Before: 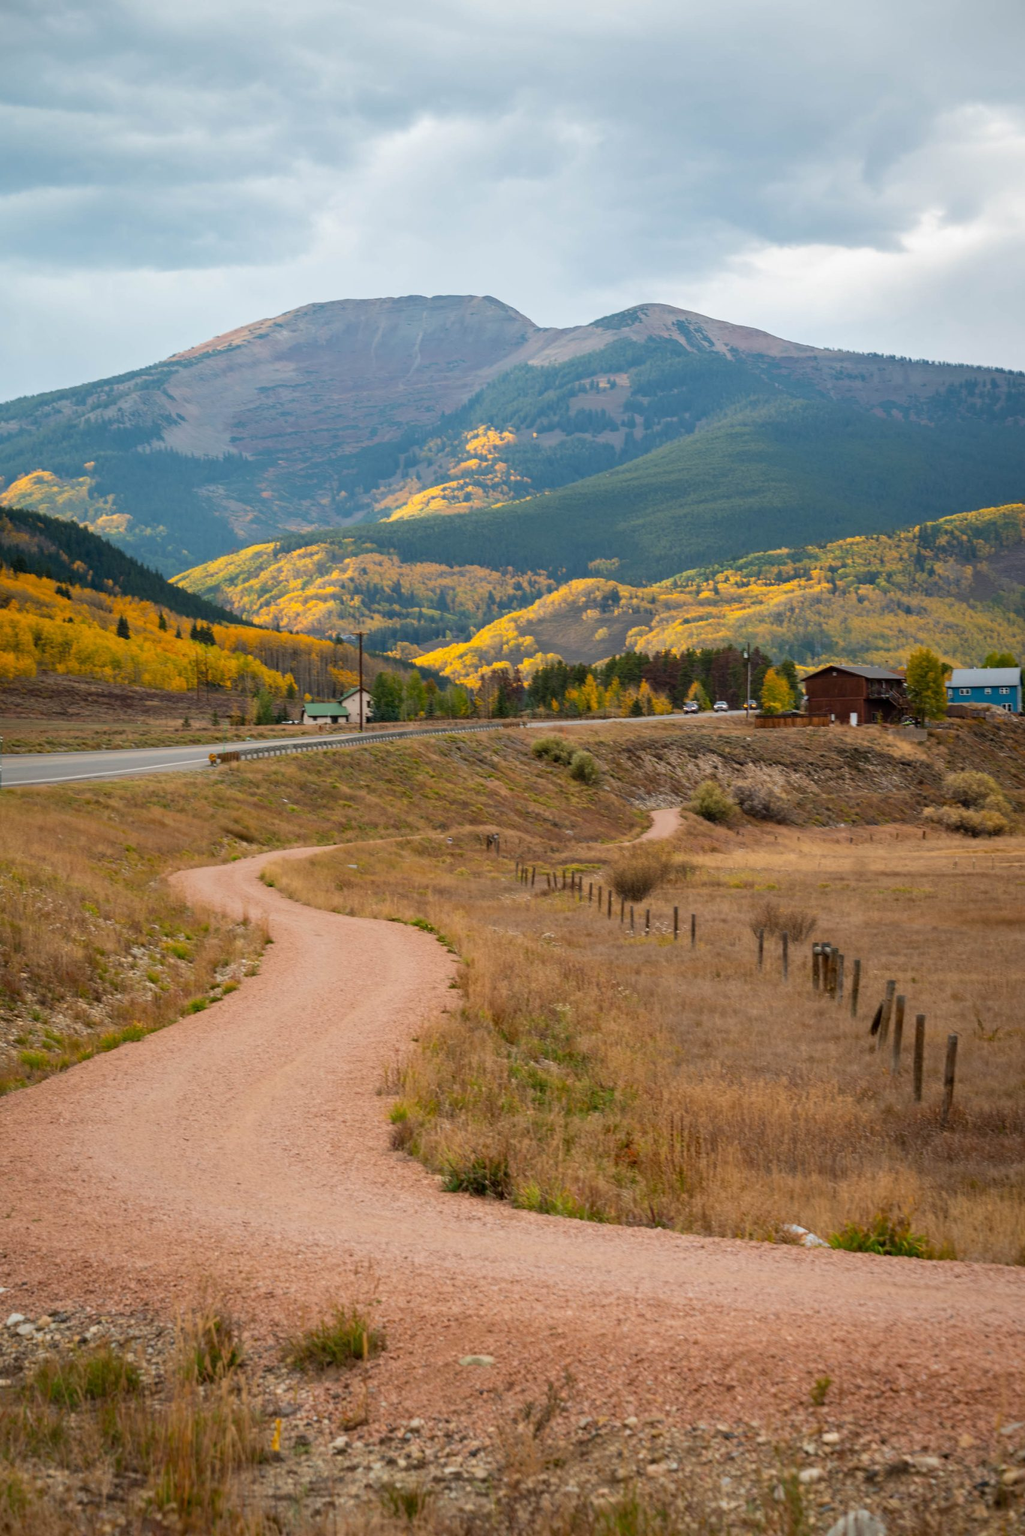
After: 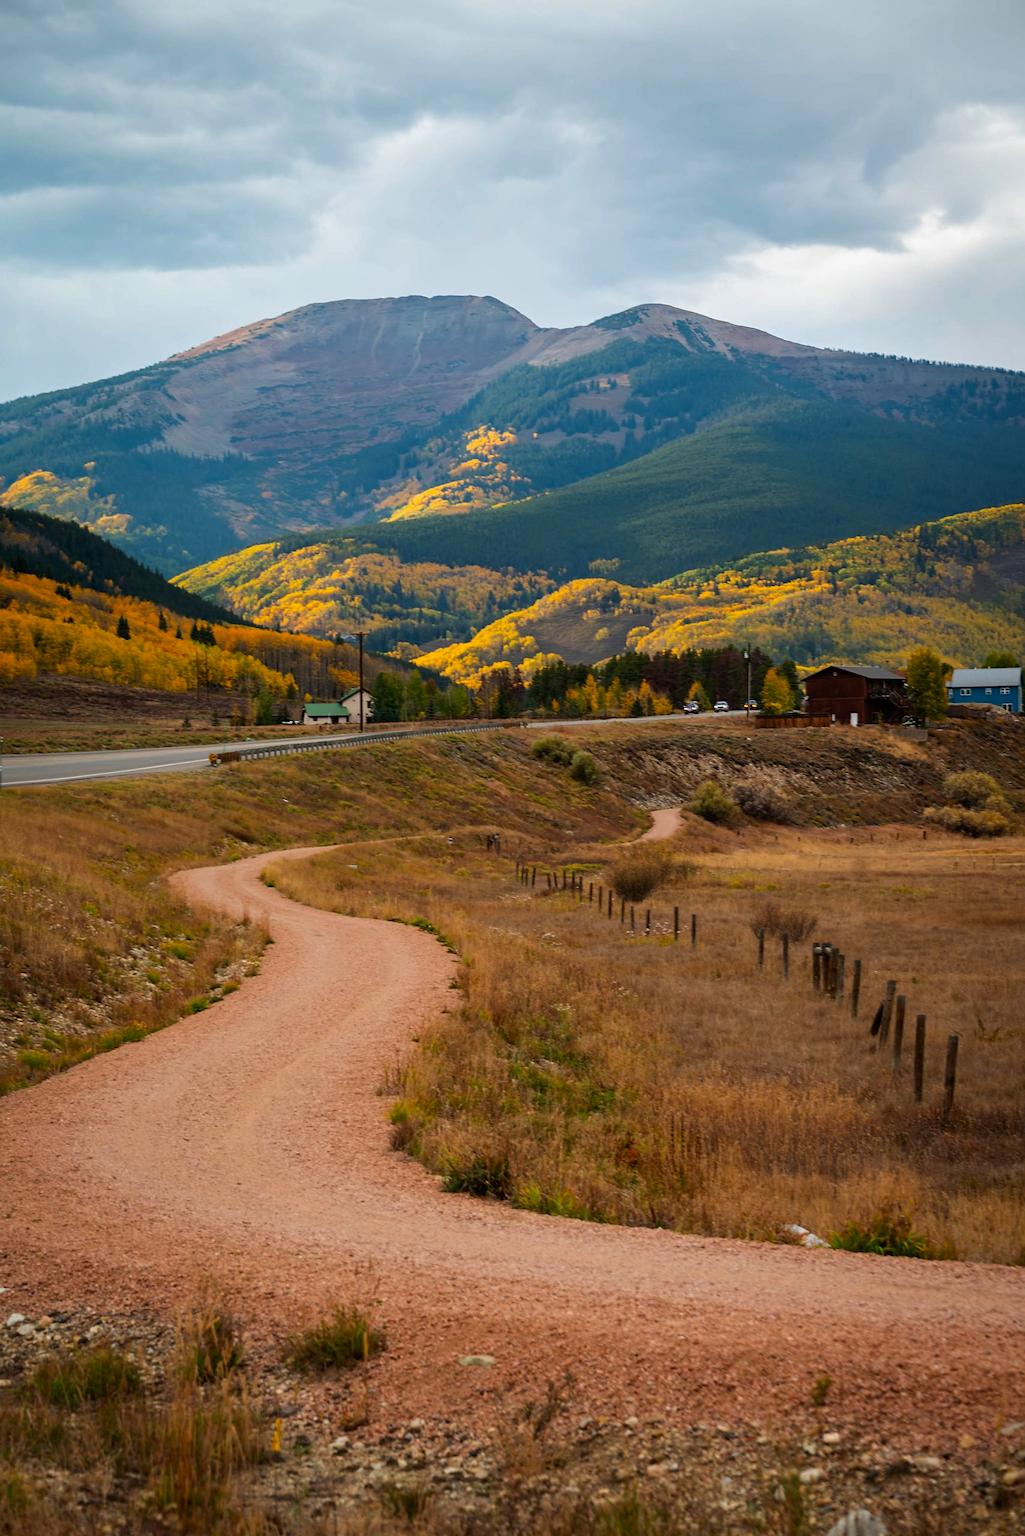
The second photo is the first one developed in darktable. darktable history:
tone curve: curves: ch0 [(0, 0) (0.153, 0.06) (1, 1)], preserve colors none
sharpen: radius 1.583, amount 0.355, threshold 1.731
